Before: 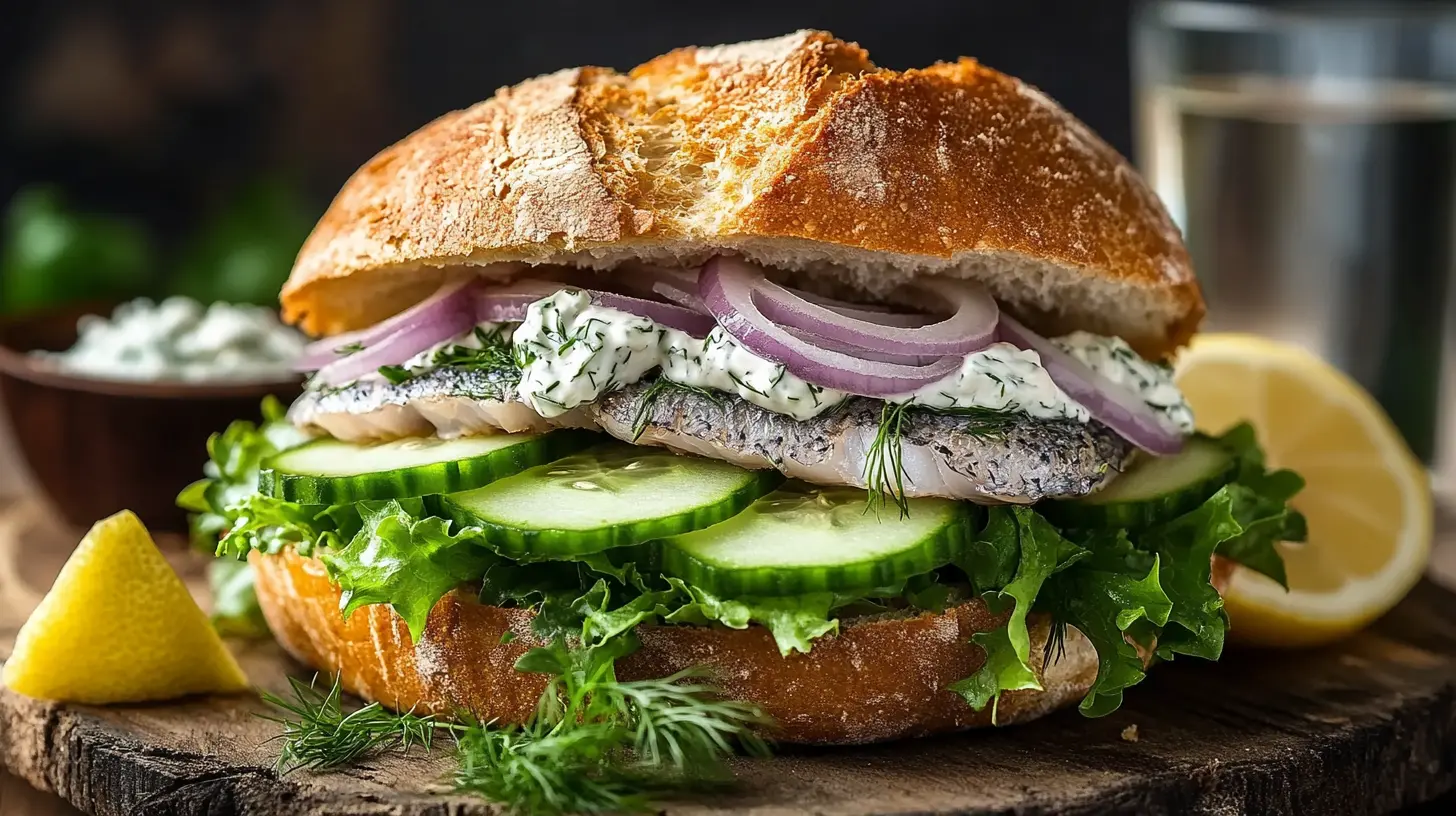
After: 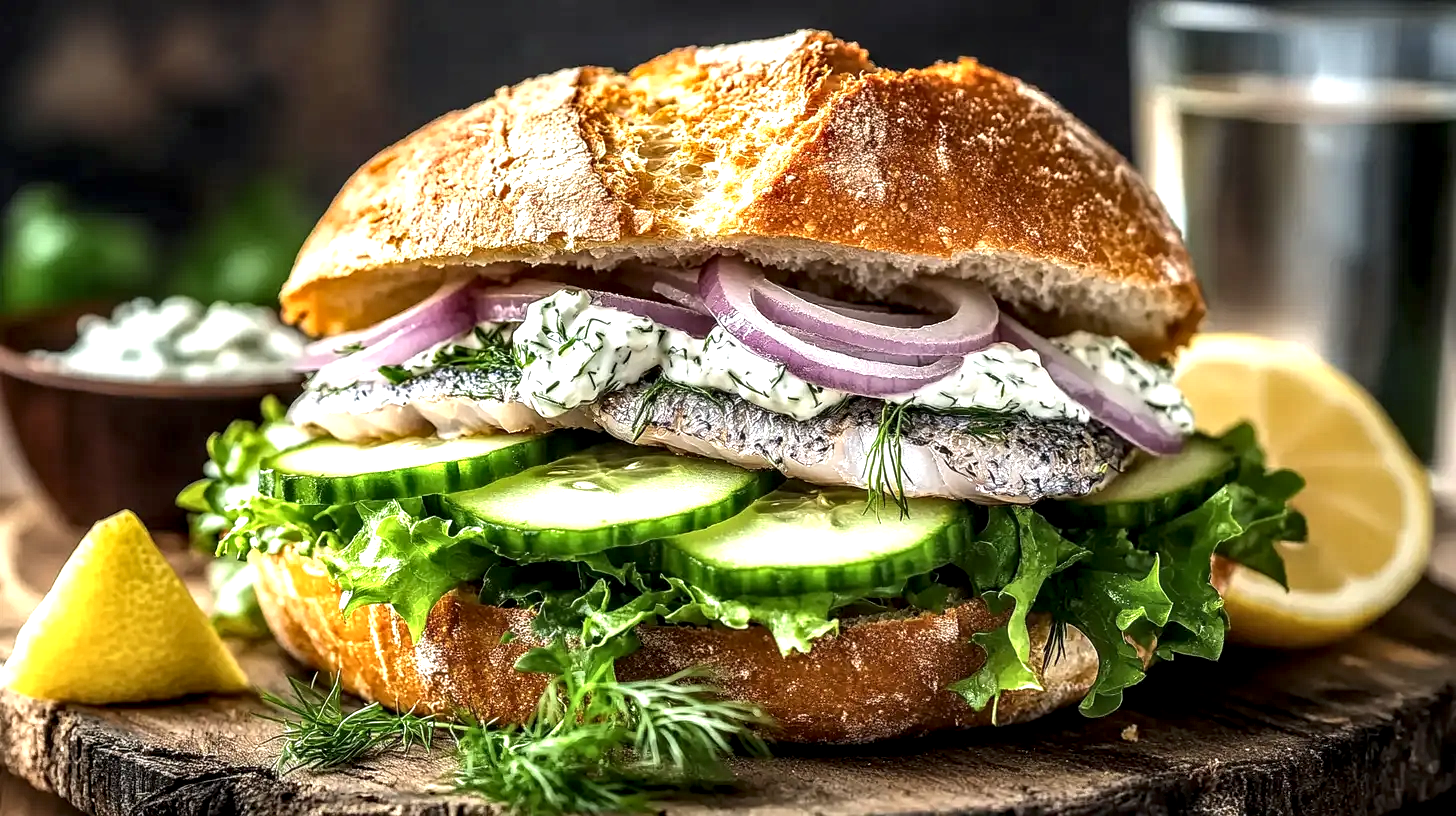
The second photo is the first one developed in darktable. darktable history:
local contrast: highlights 60%, shadows 64%, detail 160%
exposure: exposure 0.654 EV, compensate highlight preservation false
